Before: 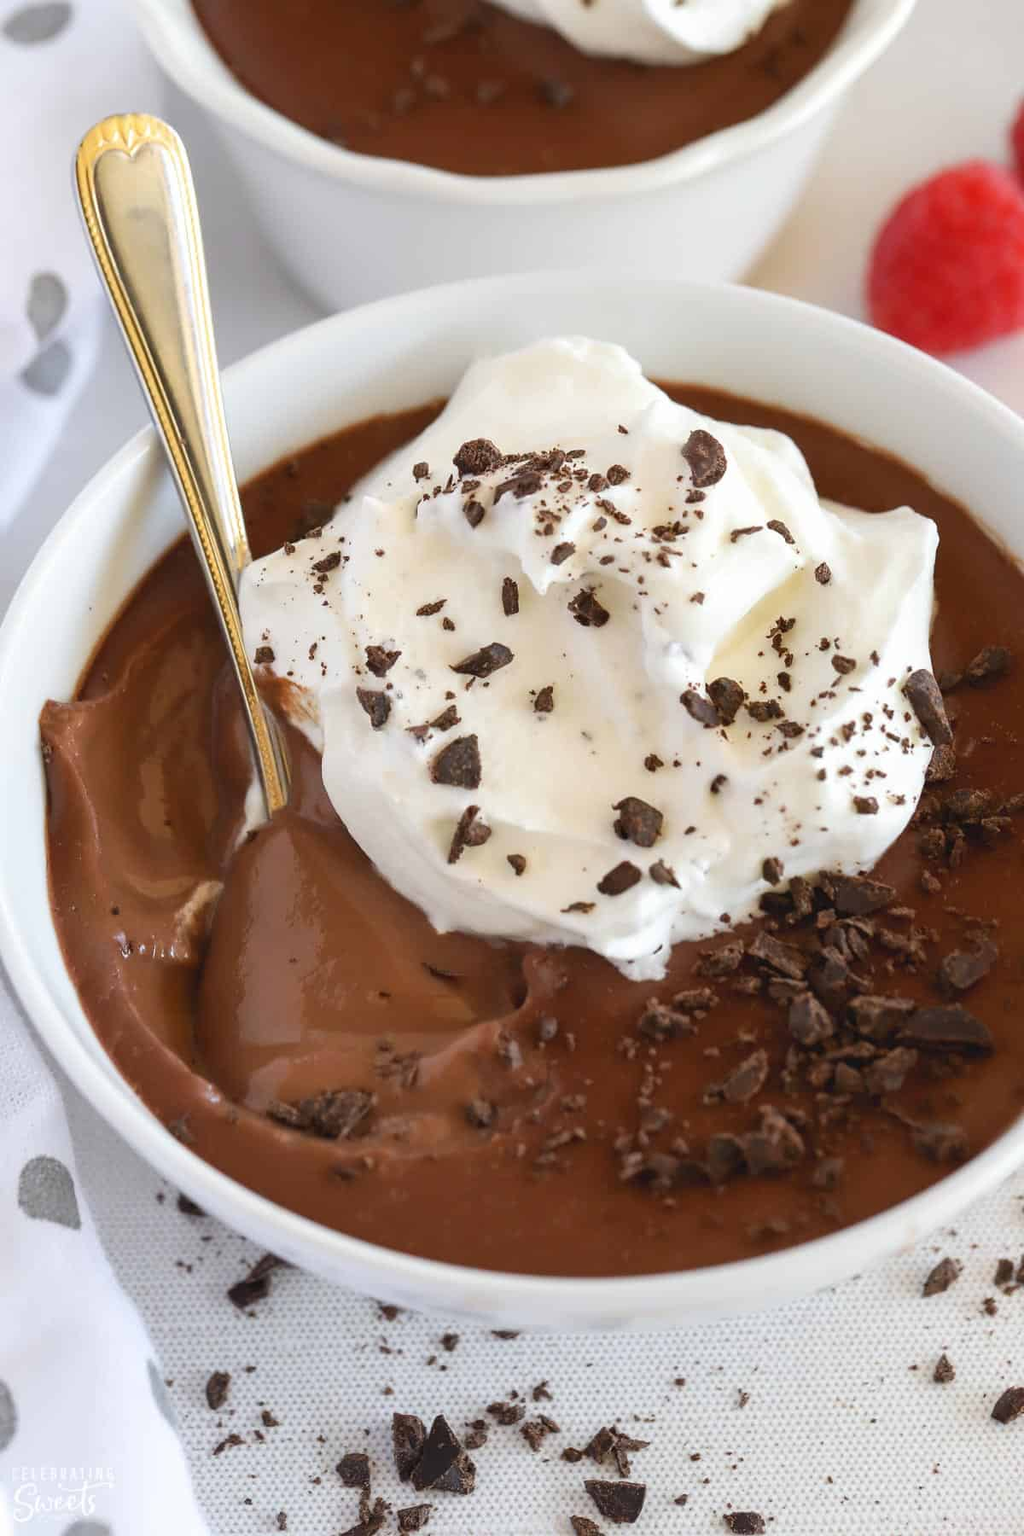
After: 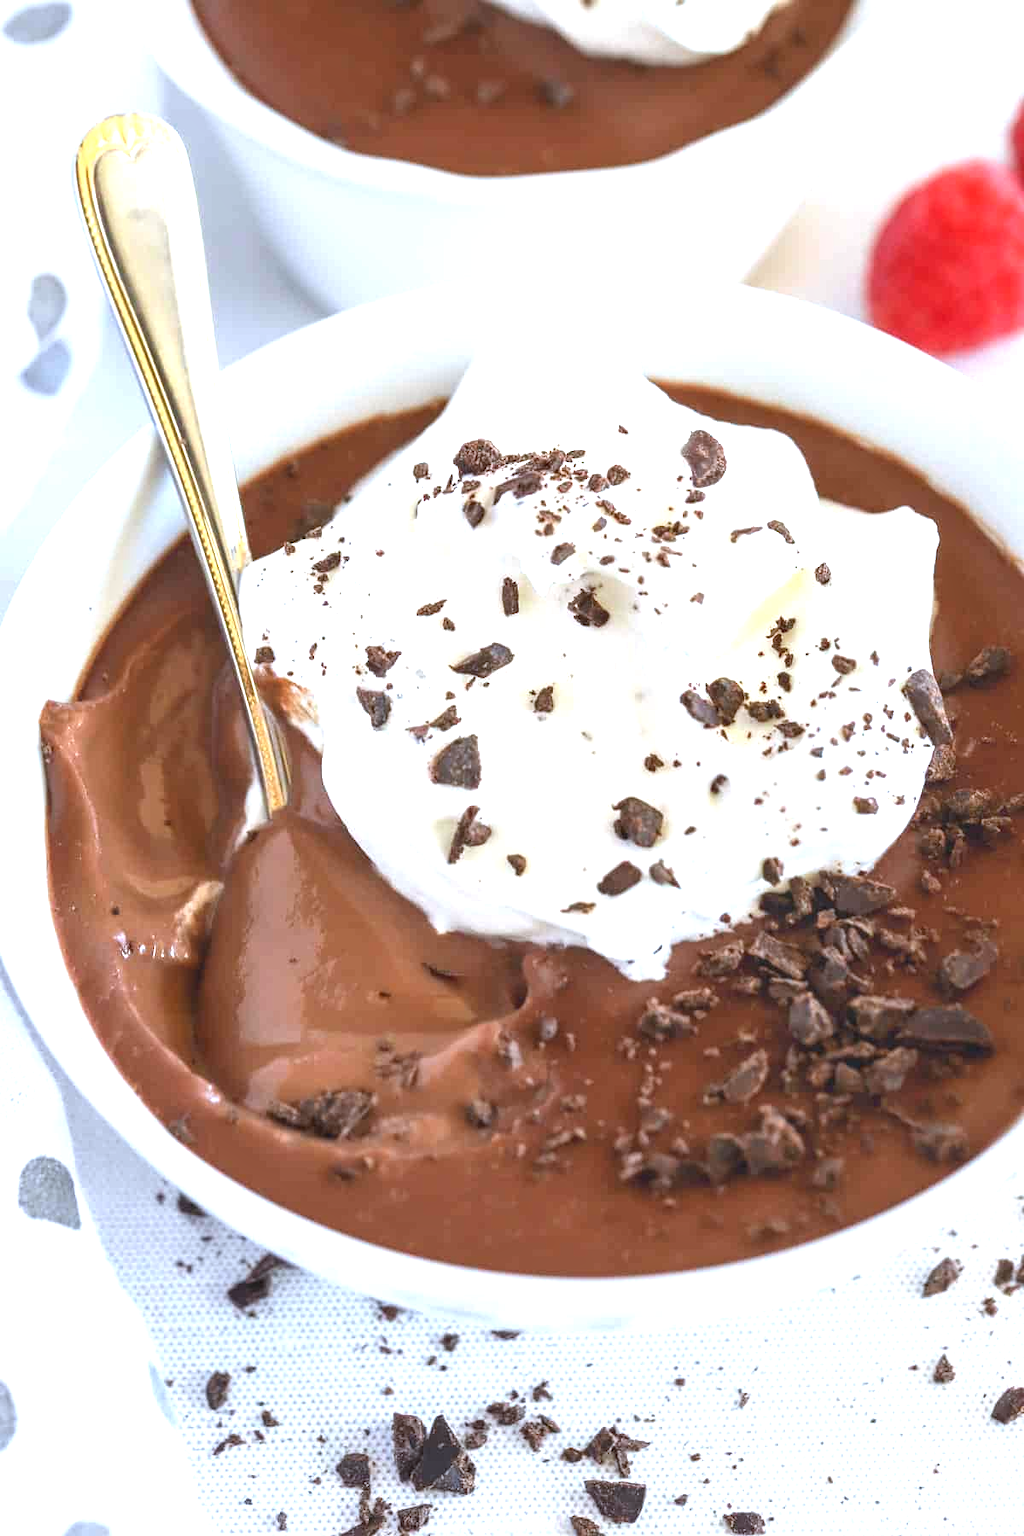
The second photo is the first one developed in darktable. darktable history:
local contrast: on, module defaults
exposure: black level correction 0, exposure 0.948 EV, compensate highlight preservation false
color calibration: gray › normalize channels true, x 0.37, y 0.382, temperature 4305.79 K, gamut compression 0.013
